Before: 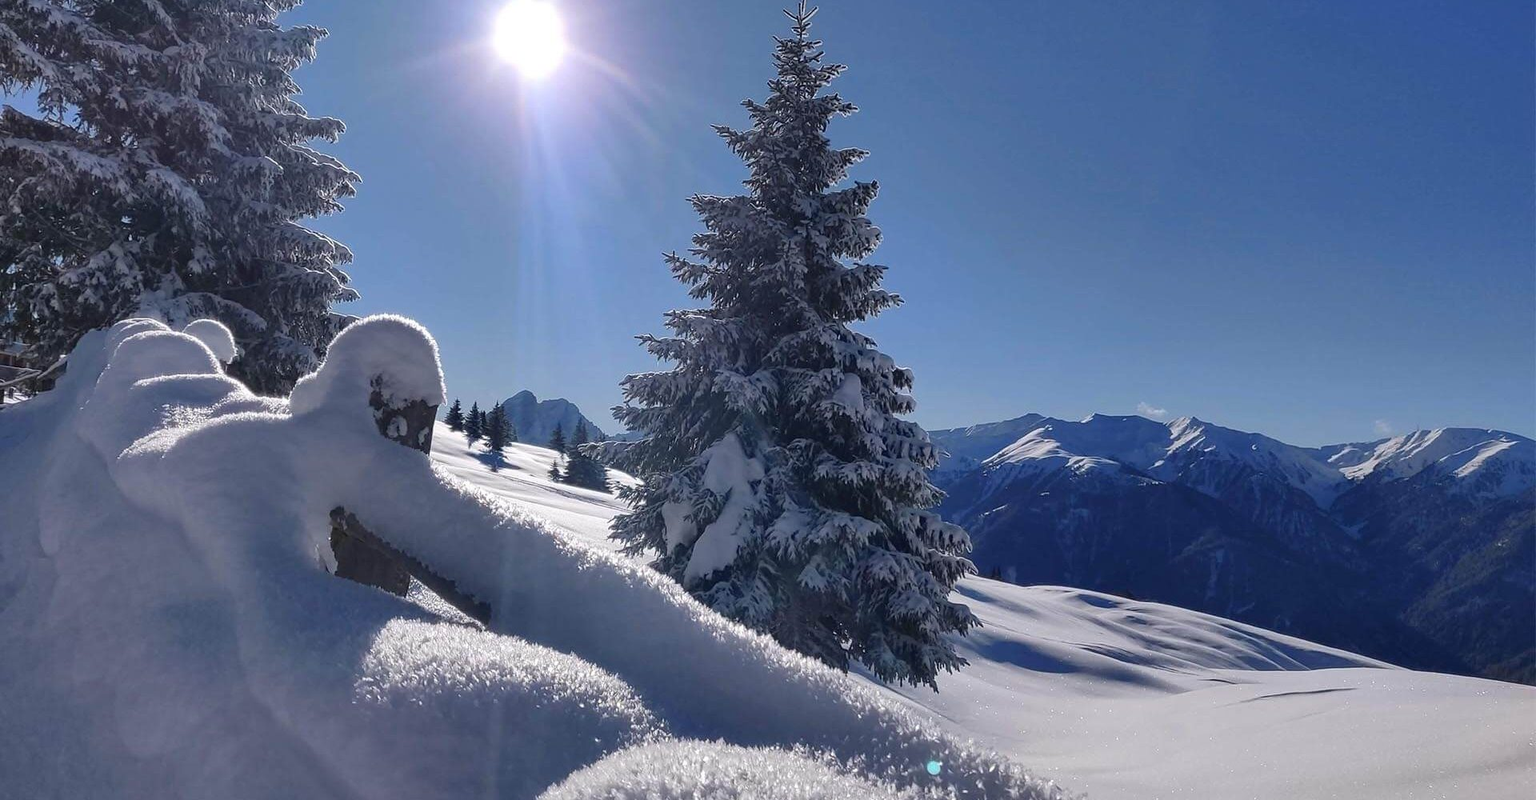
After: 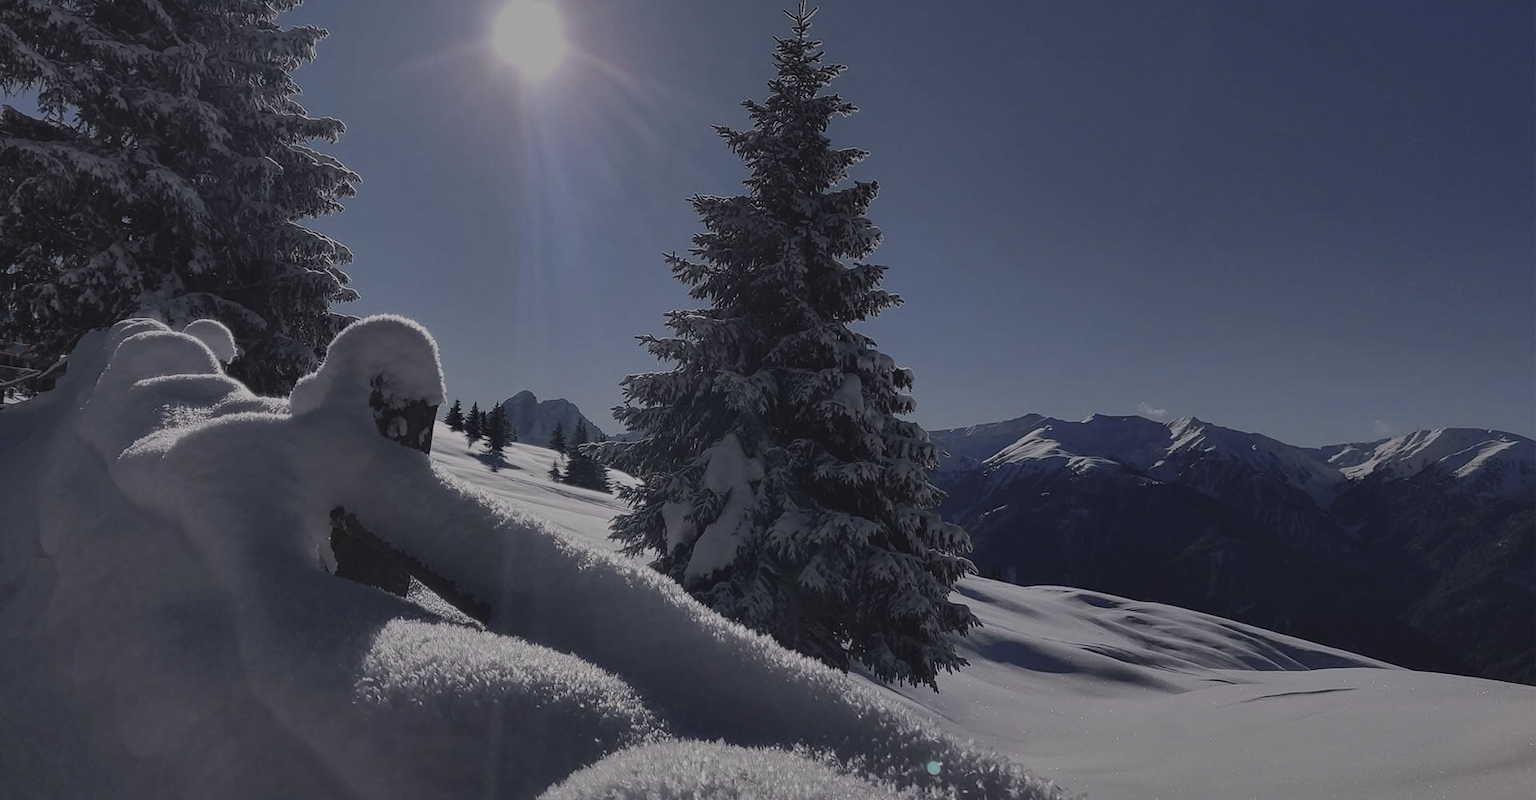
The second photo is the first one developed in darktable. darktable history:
white balance: emerald 1
exposure: black level correction -0.023, exposure -0.039 EV, compensate highlight preservation false
tone curve: curves: ch0 [(0, 0) (0.739, 0.837) (1, 1)]; ch1 [(0, 0) (0.226, 0.261) (0.383, 0.397) (0.462, 0.473) (0.498, 0.502) (0.521, 0.52) (0.578, 0.57) (1, 1)]; ch2 [(0, 0) (0.438, 0.456) (0.5, 0.5) (0.547, 0.557) (0.597, 0.58) (0.629, 0.603) (1, 1)], color space Lab, independent channels, preserve colors none
tone equalizer: -8 EV -2 EV, -7 EV -2 EV, -6 EV -2 EV, -5 EV -2 EV, -4 EV -2 EV, -3 EV -2 EV, -2 EV -2 EV, -1 EV -1.63 EV, +0 EV -2 EV
